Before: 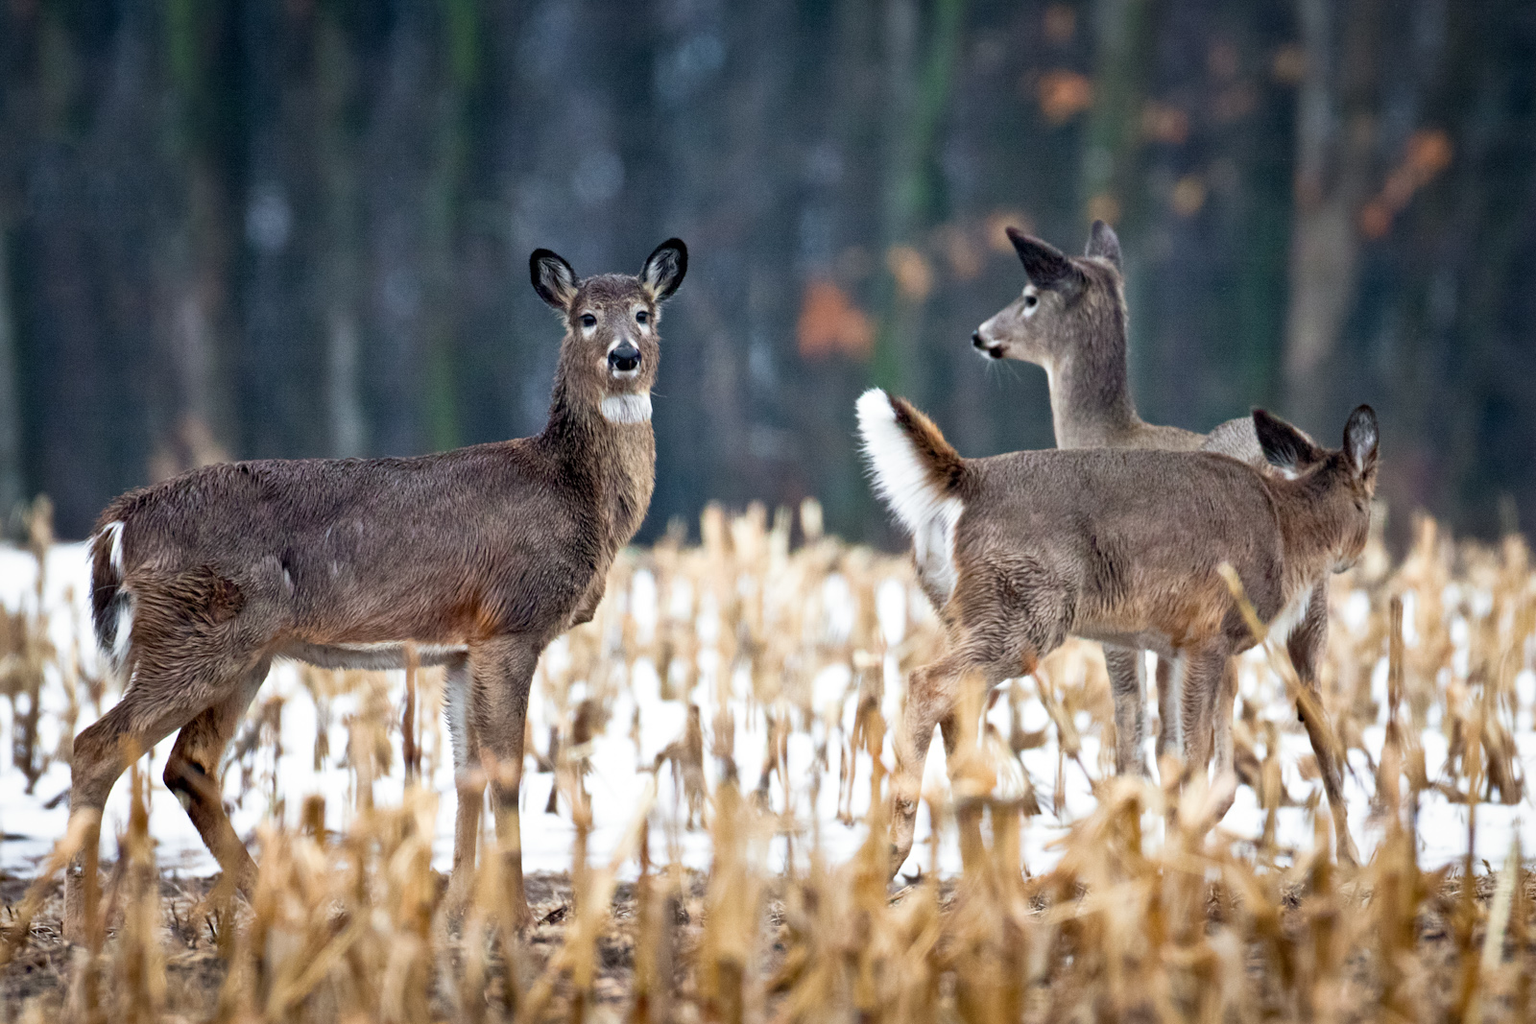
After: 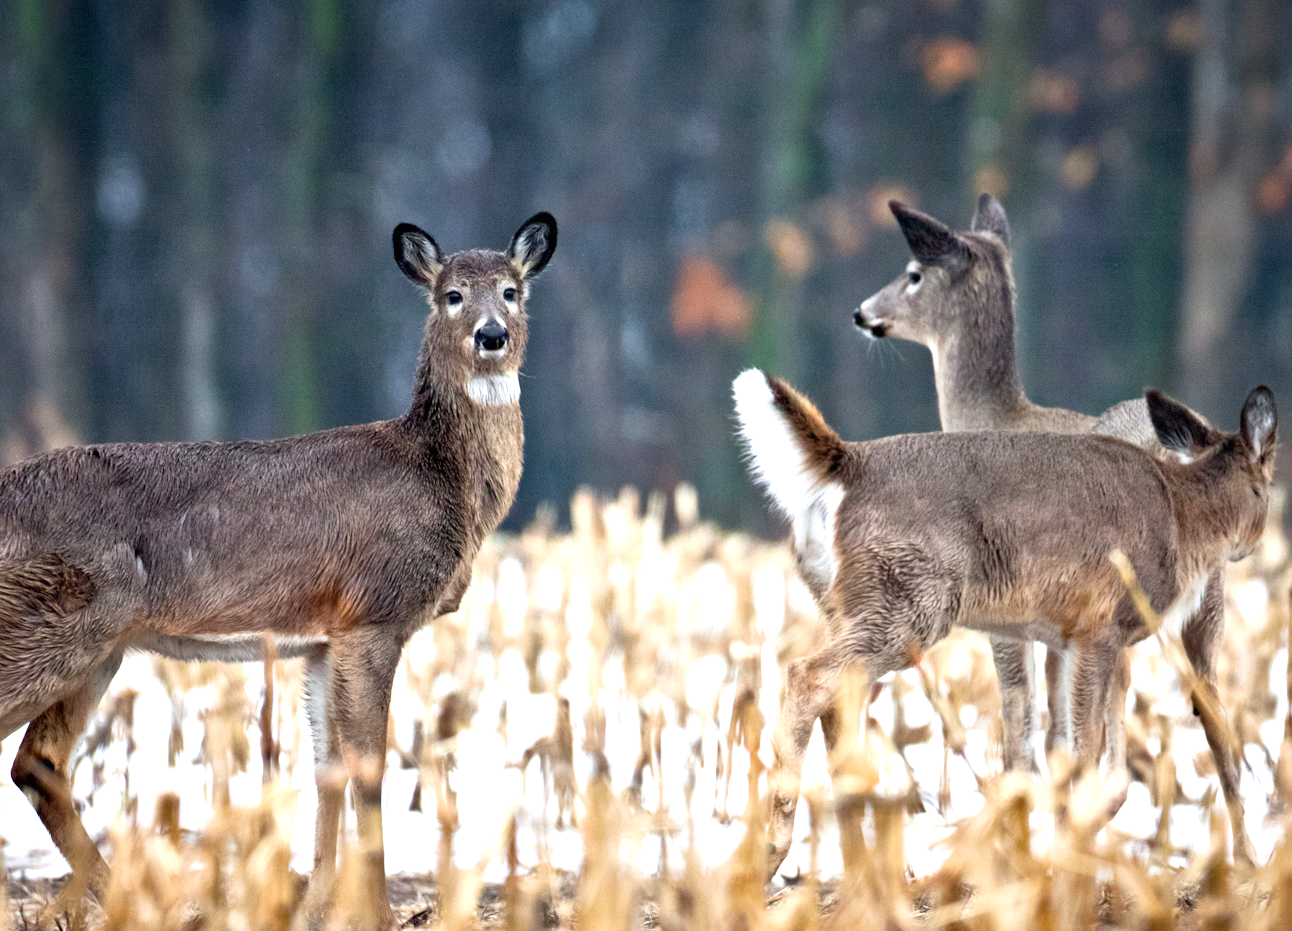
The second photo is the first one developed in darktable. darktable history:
exposure: black level correction 0, exposure 0.499 EV, compensate exposure bias true, compensate highlight preservation false
crop: left 9.941%, top 3.467%, right 9.283%, bottom 9.259%
